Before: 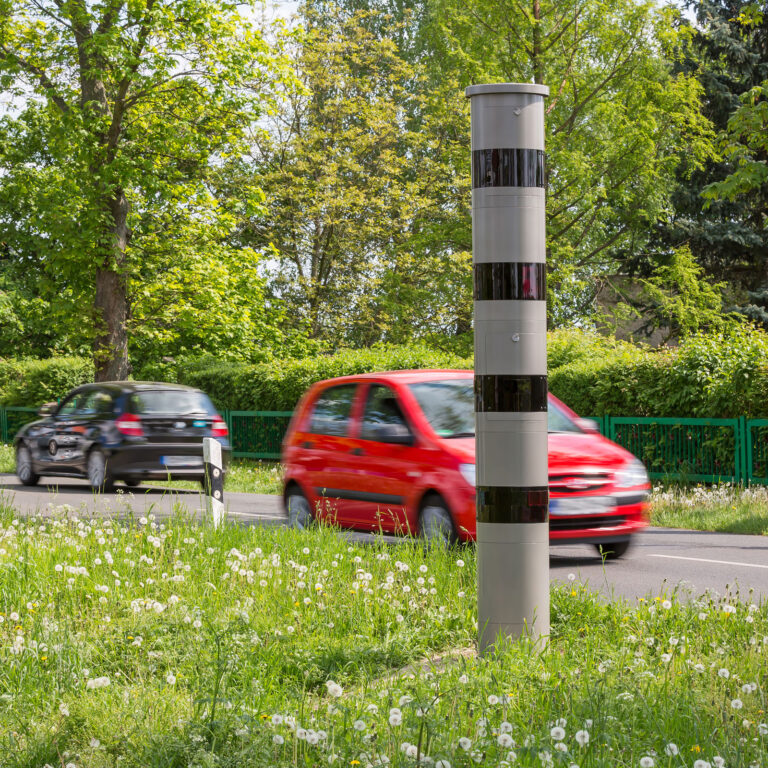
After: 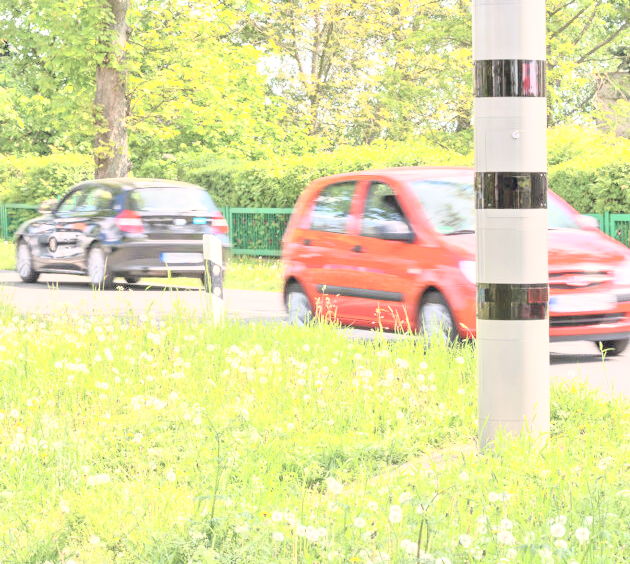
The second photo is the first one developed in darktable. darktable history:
contrast brightness saturation: contrast 0.43, brightness 0.56, saturation -0.19
crop: top 26.531%, right 17.959%
color balance rgb: shadows lift › hue 87.51°, highlights gain › chroma 1.62%, highlights gain › hue 55.1°, global offset › chroma 0.1%, global offset › hue 253.66°, linear chroma grading › global chroma 0.5%
tone equalizer: -8 EV 2 EV, -7 EV 2 EV, -6 EV 2 EV, -5 EV 2 EV, -4 EV 2 EV, -3 EV 1.5 EV, -2 EV 1 EV, -1 EV 0.5 EV
exposure: black level correction 0, exposure 0.7 EV, compensate exposure bias true, compensate highlight preservation false
contrast equalizer: octaves 7, y [[0.6 ×6], [0.55 ×6], [0 ×6], [0 ×6], [0 ×6]], mix -0.2
